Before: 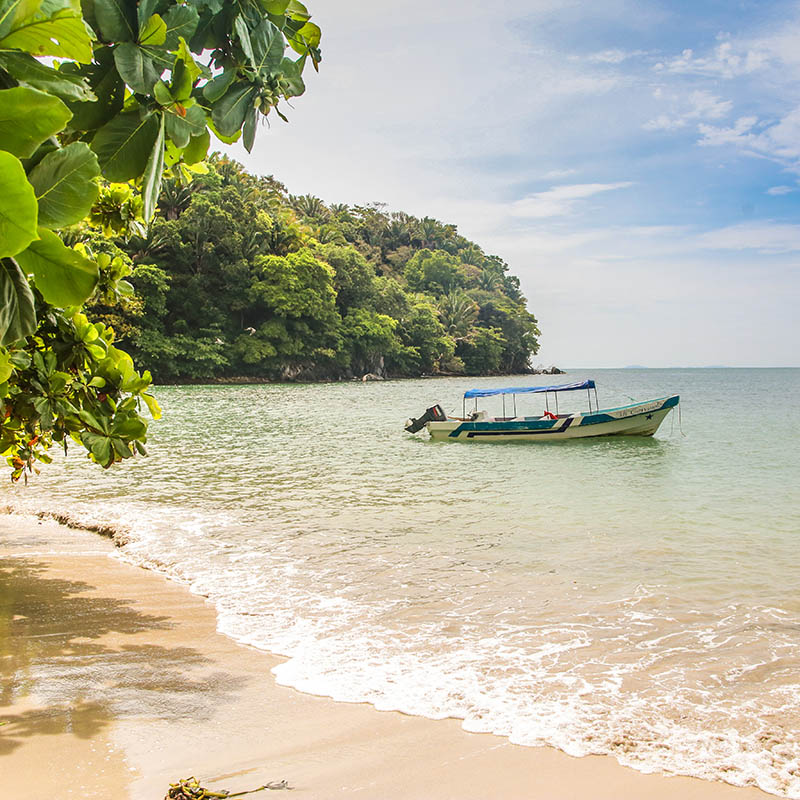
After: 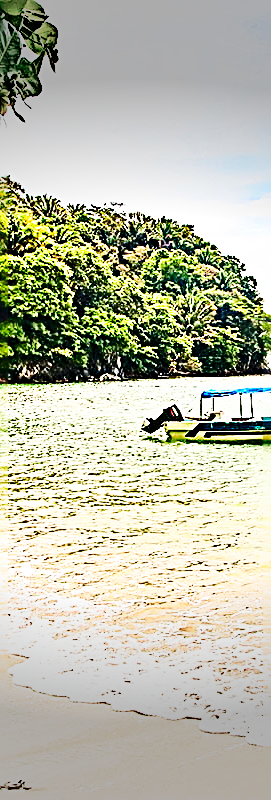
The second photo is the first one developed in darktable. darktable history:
sharpen: radius 3.164, amount 1.742
crop: left 32.974%, right 33.146%
vignetting: fall-off start 70.66%, brightness -0.575, width/height ratio 1.333
contrast equalizer: y [[0.6 ×6], [0.55 ×6], [0 ×6], [0 ×6], [0 ×6]]
base curve: curves: ch0 [(0, 0) (0.036, 0.037) (0.121, 0.228) (0.46, 0.76) (0.859, 0.983) (1, 1)], preserve colors none
contrast brightness saturation: contrast 0.264, brightness 0.023, saturation 0.865
